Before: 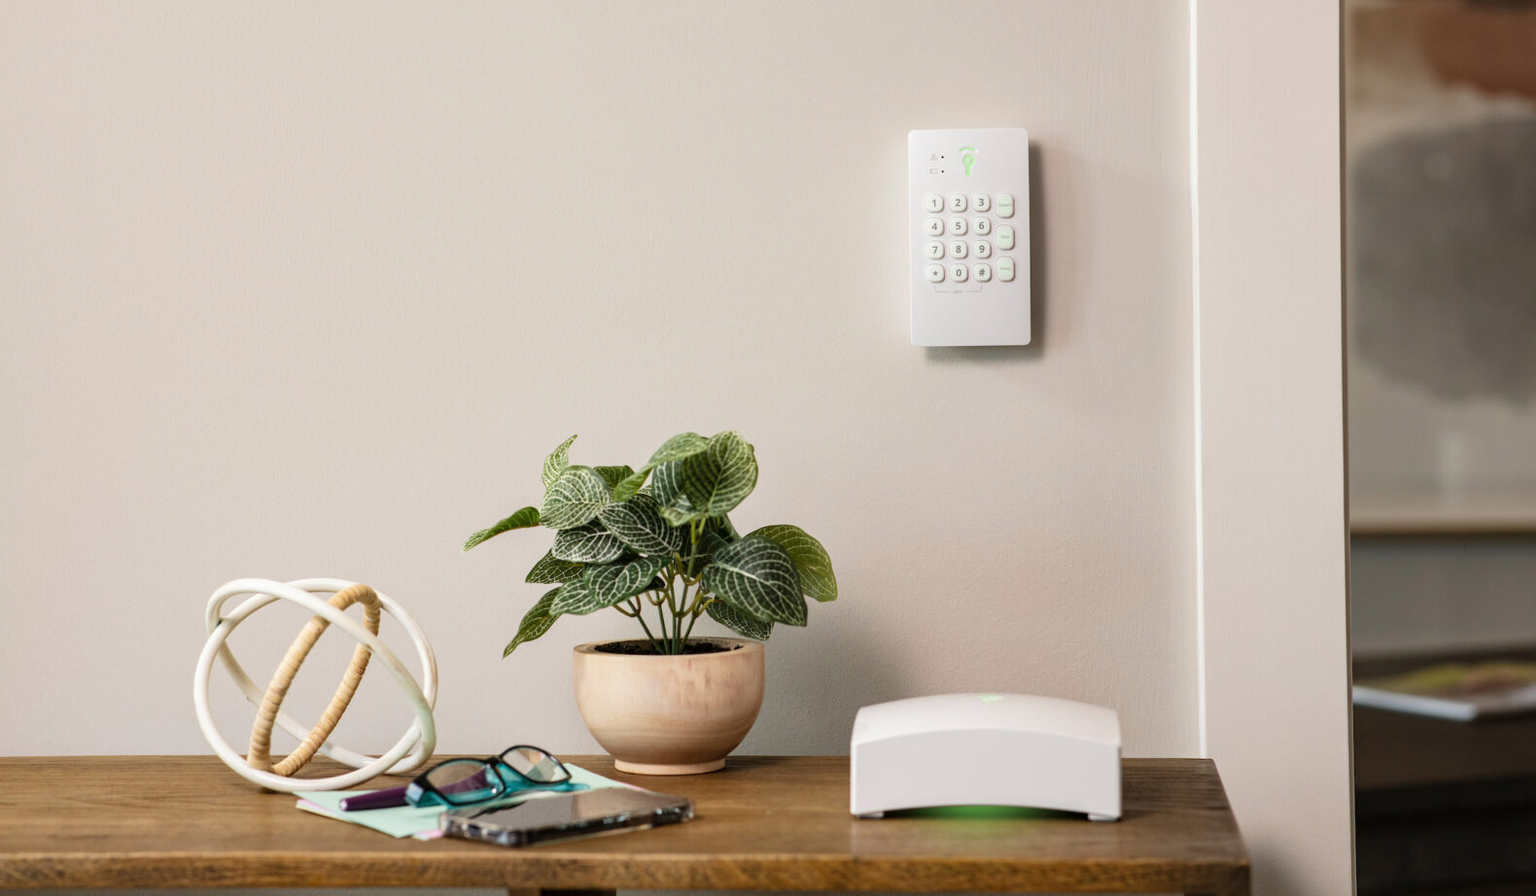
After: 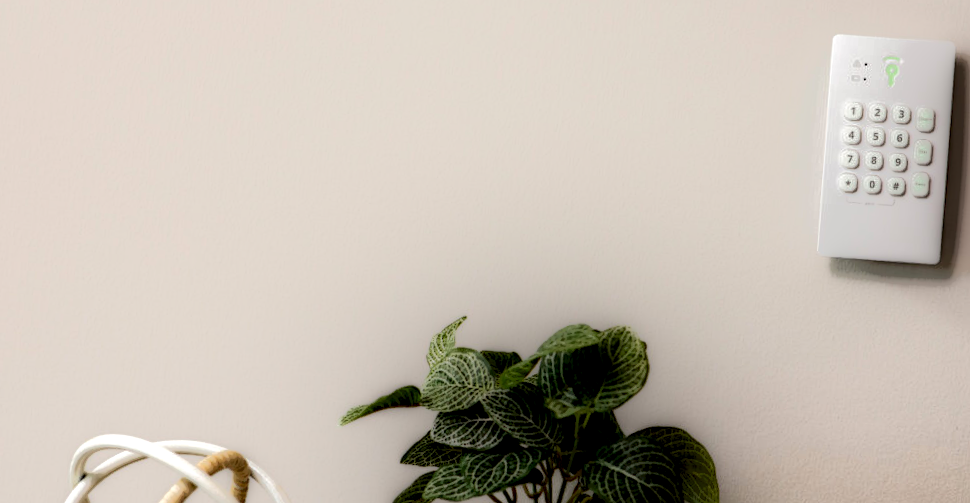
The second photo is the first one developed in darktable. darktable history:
local contrast: highlights 0%, shadows 198%, detail 164%, midtone range 0.001
exposure: exposure 0.127 EV, compensate highlight preservation false
crop and rotate: angle -4.99°, left 2.122%, top 6.945%, right 27.566%, bottom 30.519%
